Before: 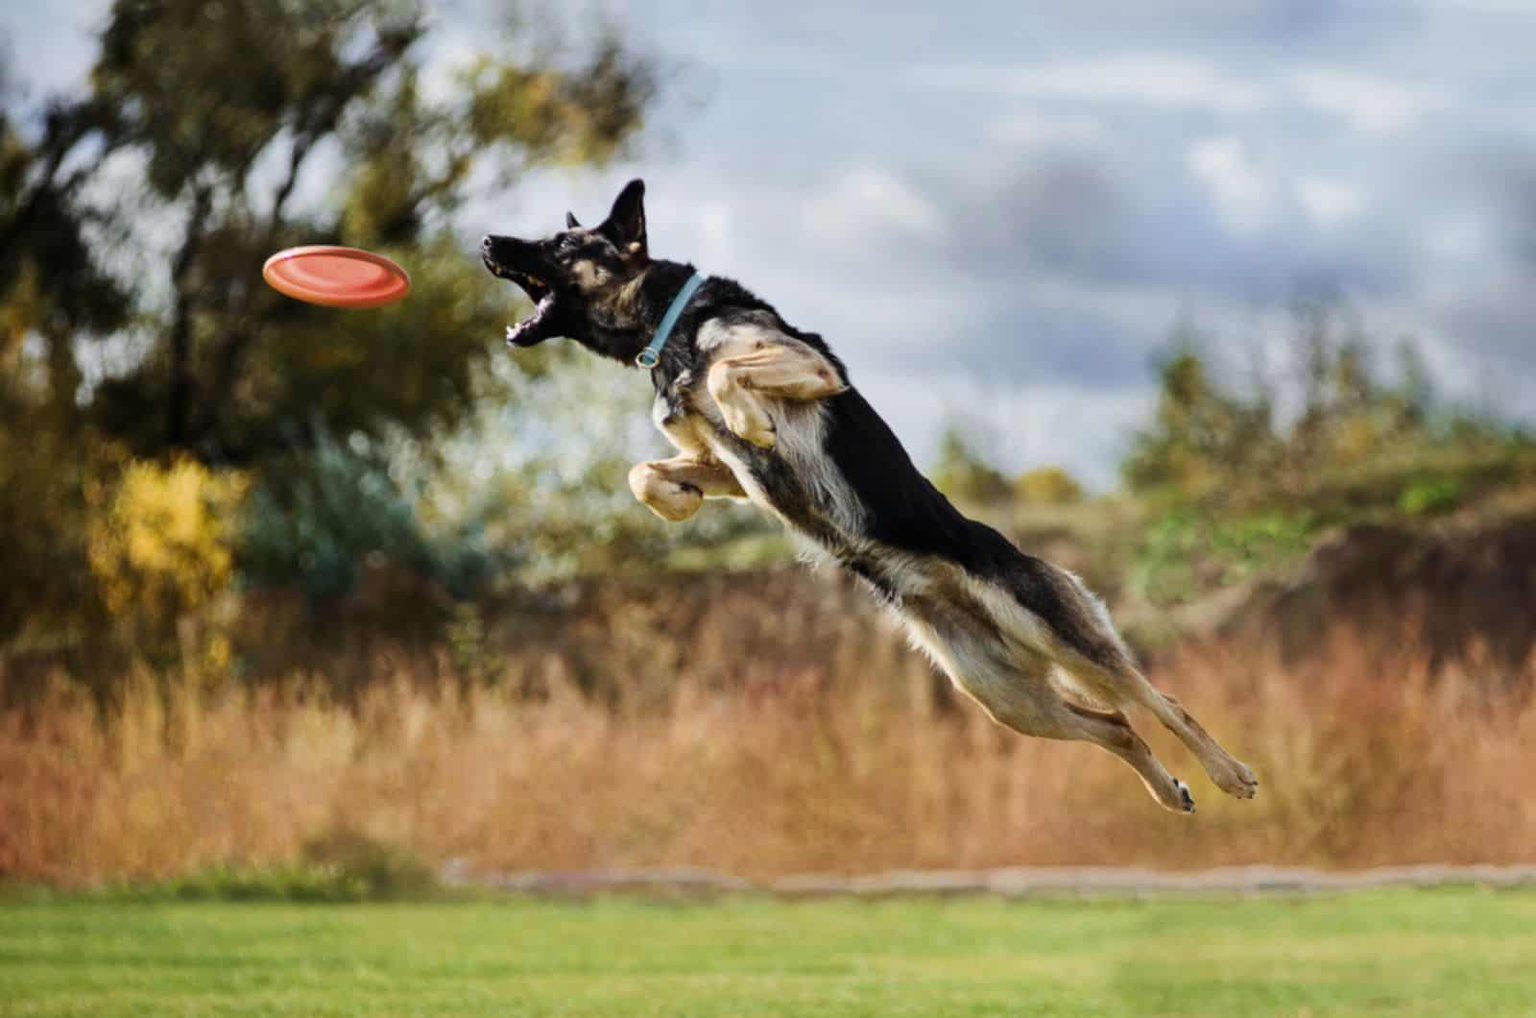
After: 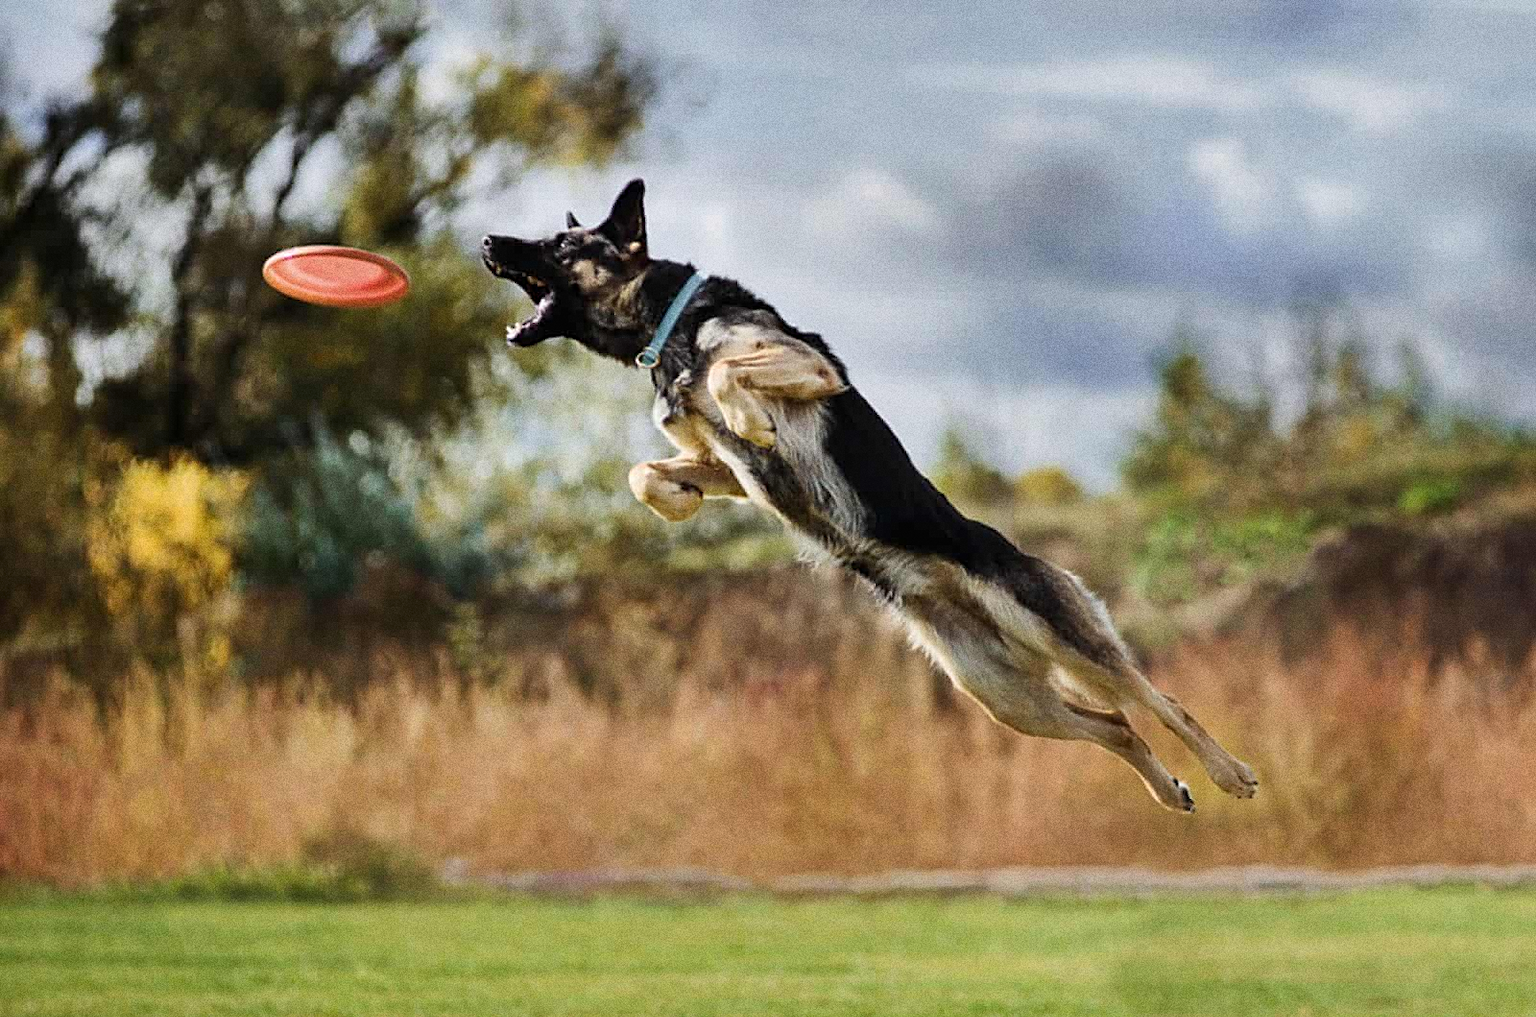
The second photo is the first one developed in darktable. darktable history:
shadows and highlights: soften with gaussian
grain: coarseness 0.09 ISO, strength 40%
sharpen: on, module defaults
